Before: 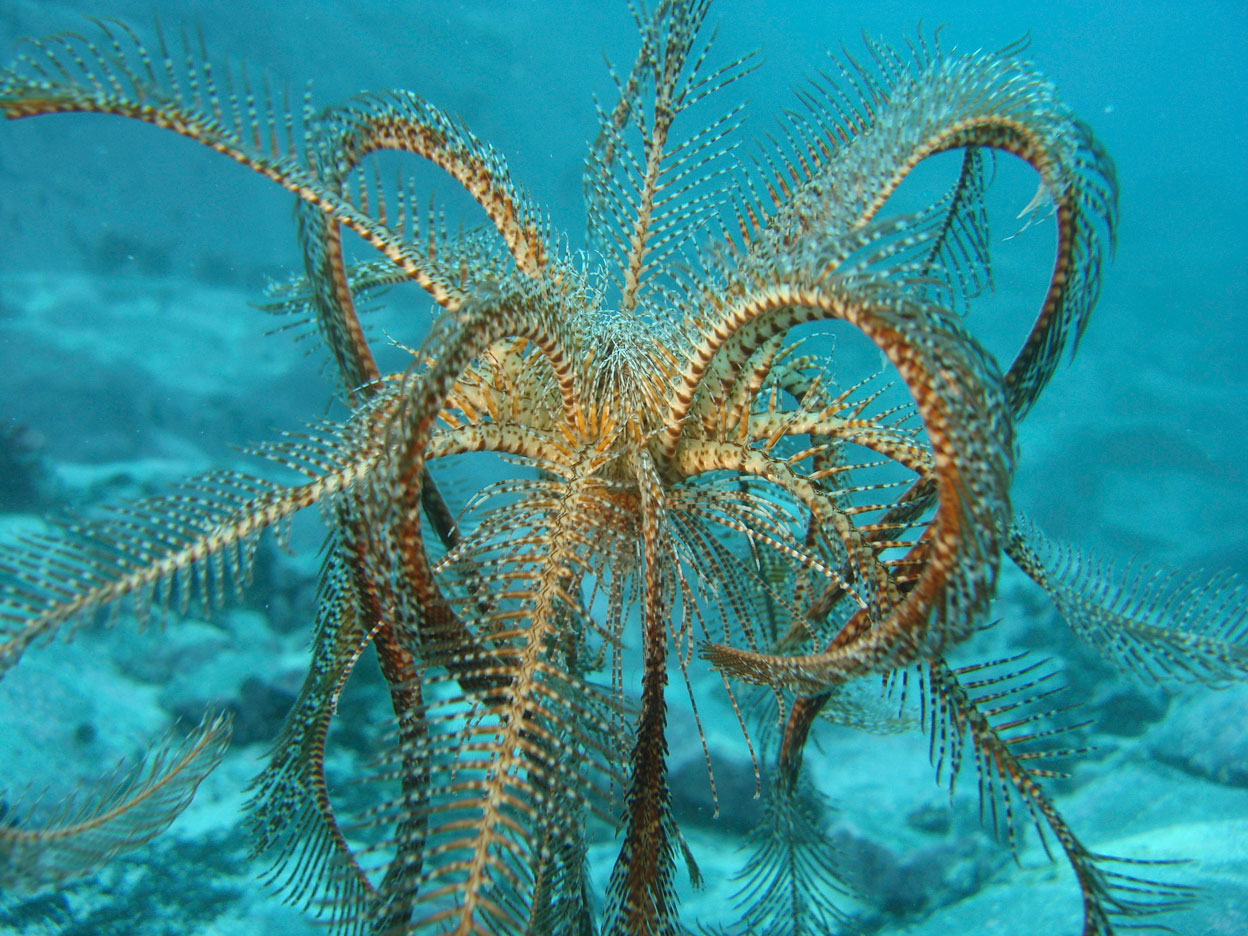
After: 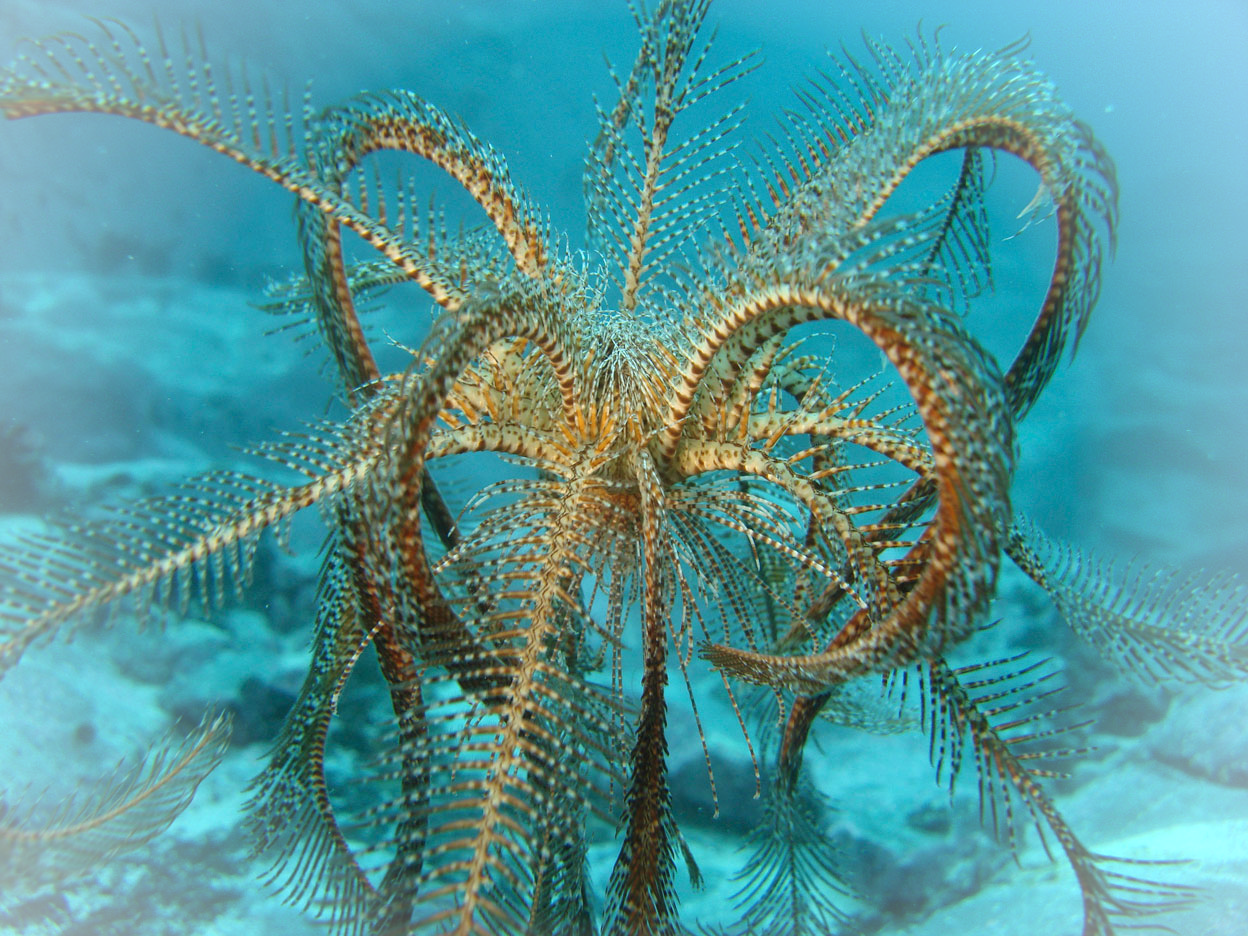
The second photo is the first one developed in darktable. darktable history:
vignetting: fall-off start 71.73%, brightness 0.299, saturation -0.002
